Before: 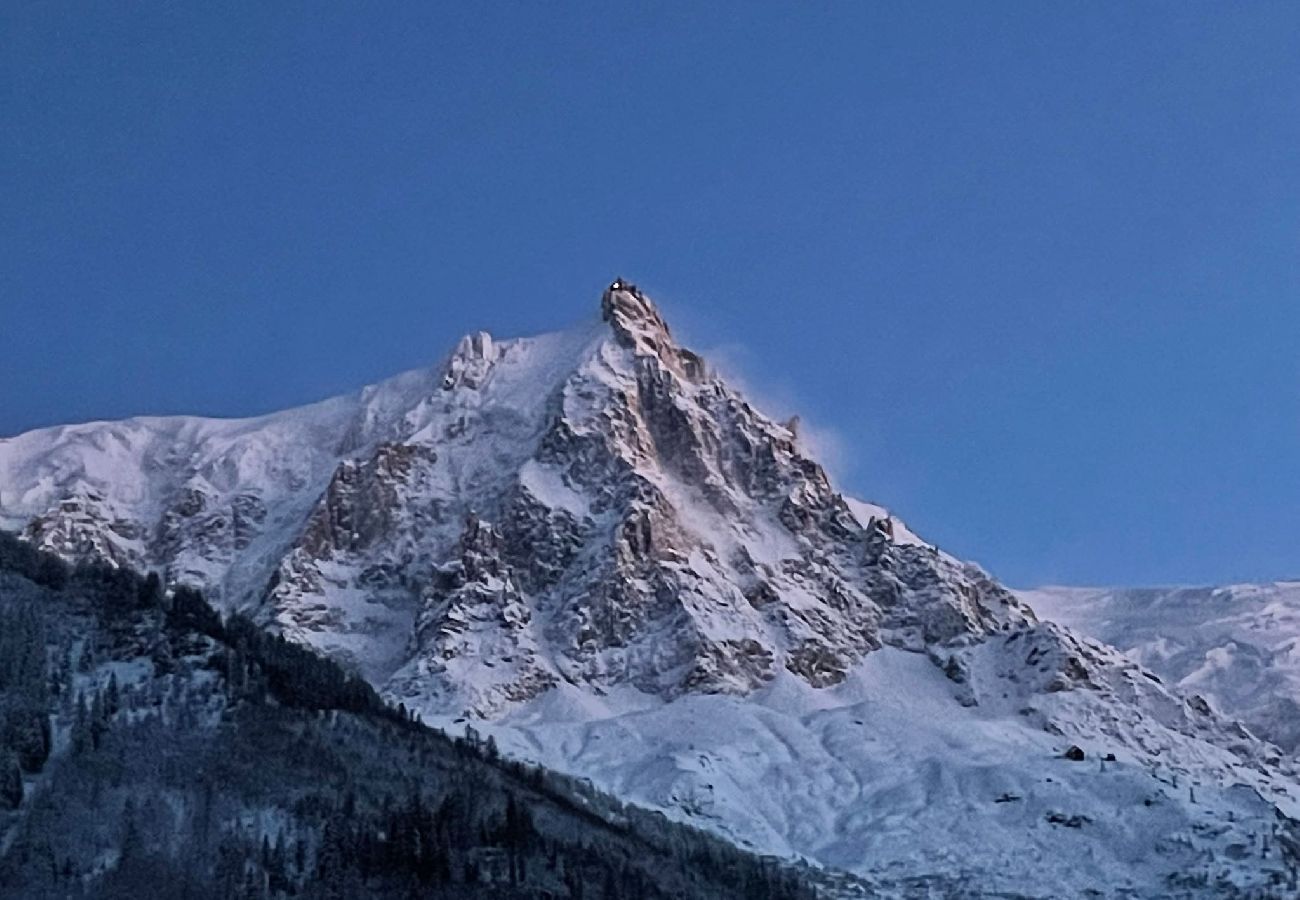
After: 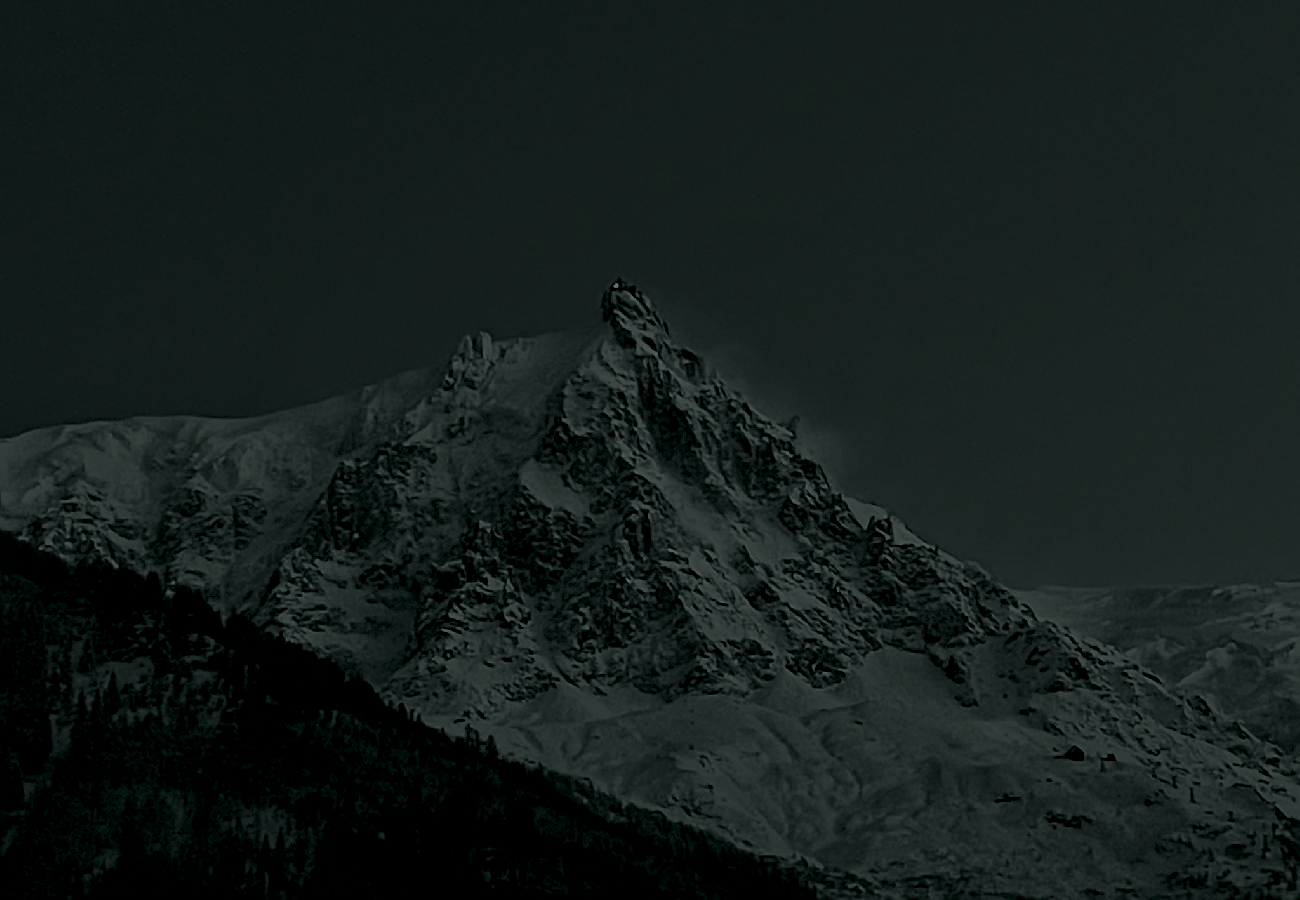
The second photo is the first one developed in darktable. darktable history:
shadows and highlights: shadows 25, highlights -25
colorize: hue 90°, saturation 19%, lightness 1.59%, version 1
sharpen: on, module defaults
